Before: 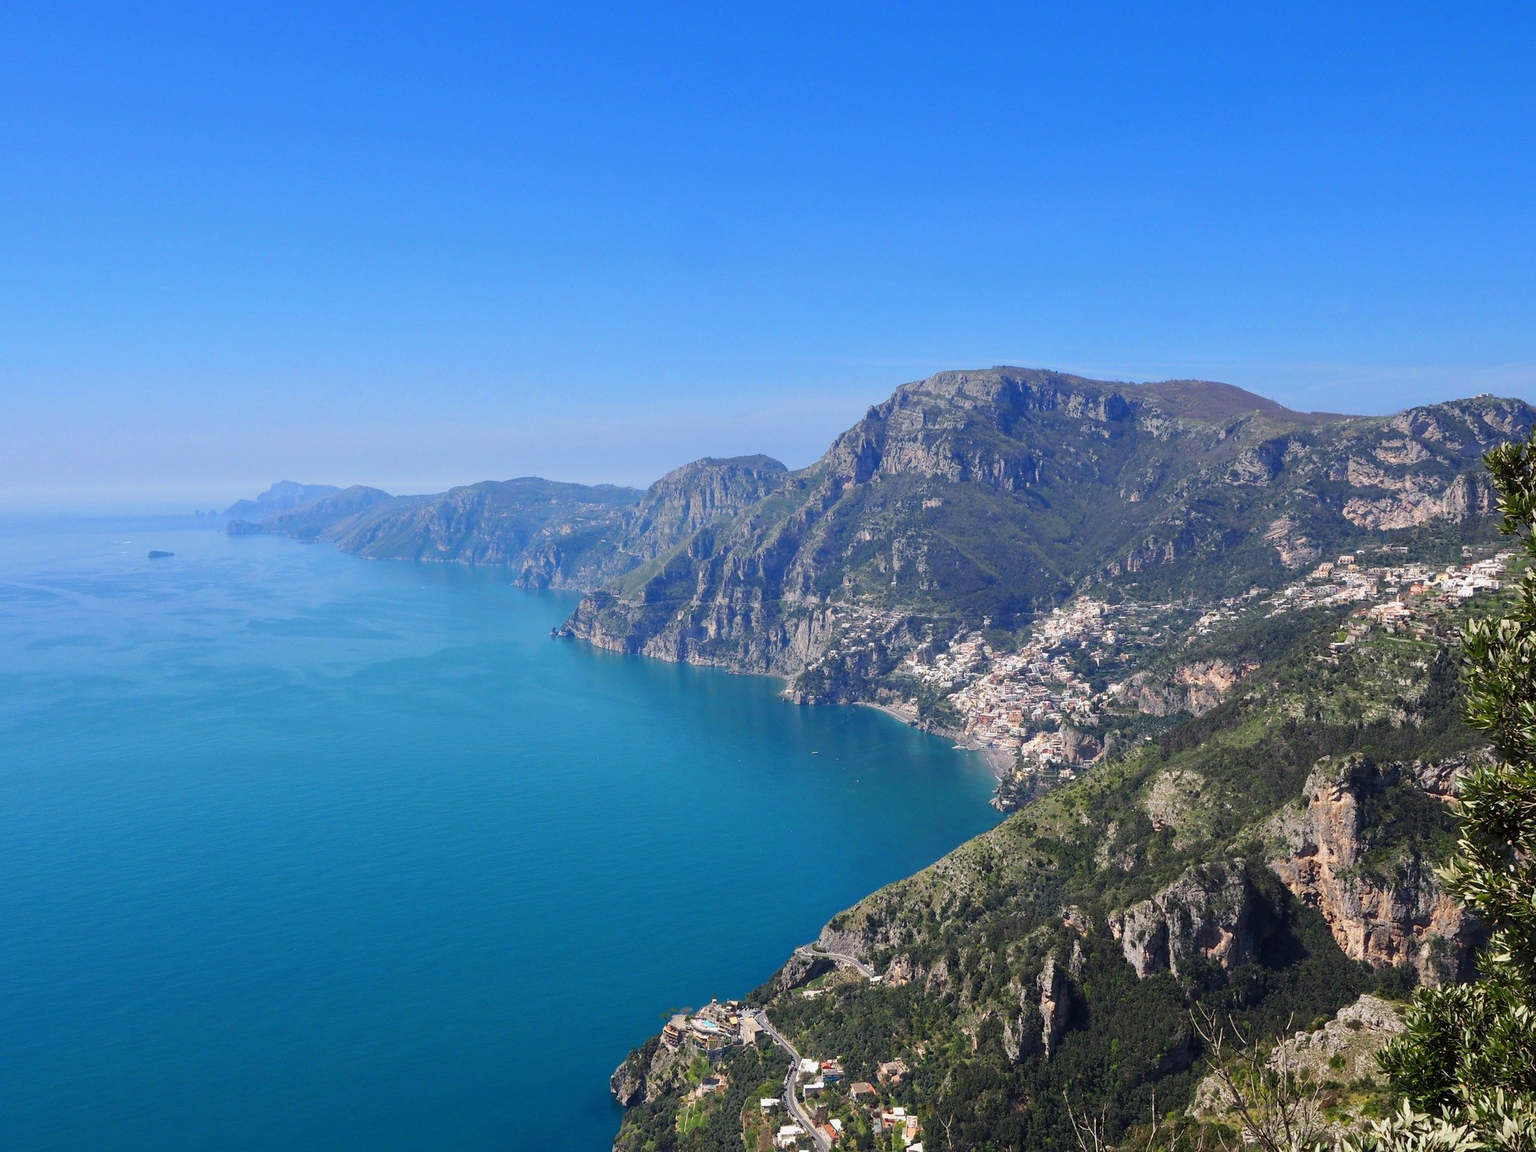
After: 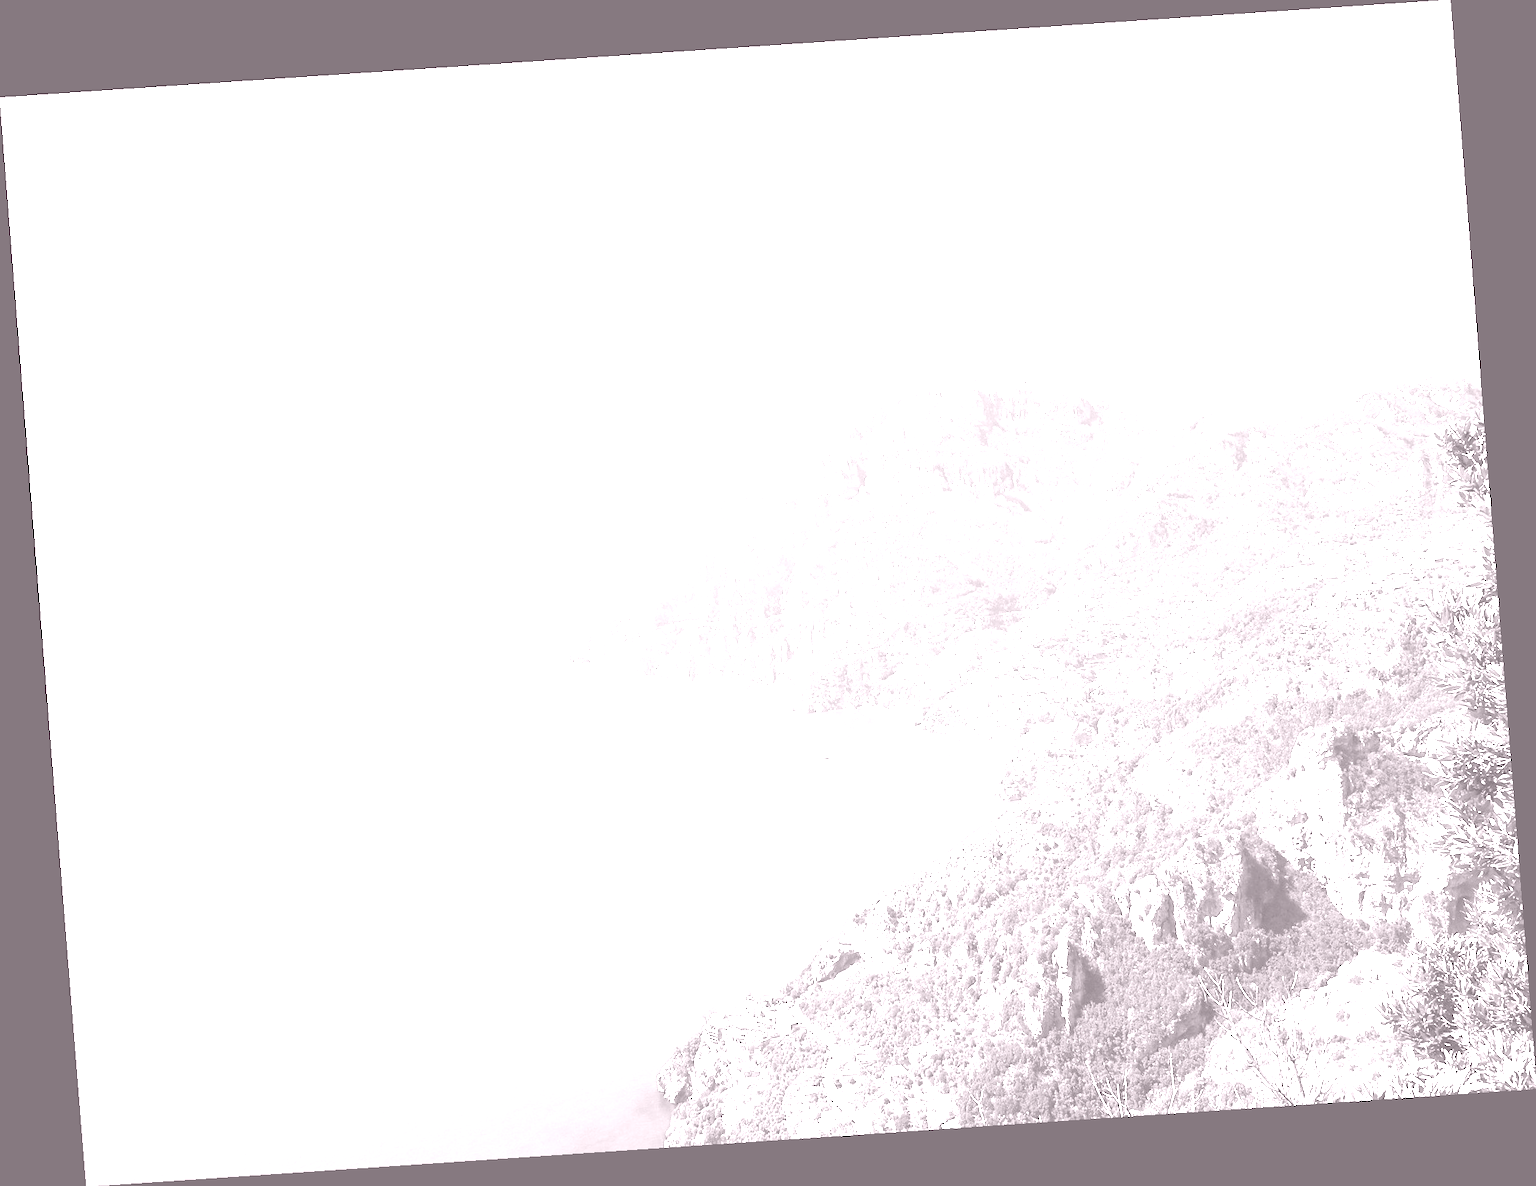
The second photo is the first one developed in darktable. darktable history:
colorize: hue 25.2°, saturation 83%, source mix 82%, lightness 79%, version 1
exposure: black level correction 0, exposure 1.9 EV, compensate highlight preservation false
rotate and perspective: rotation -4.2°, shear 0.006, automatic cropping off
haze removal: compatibility mode true, adaptive false
levels: levels [0, 0.478, 1]
white balance: red 0.983, blue 1.036
